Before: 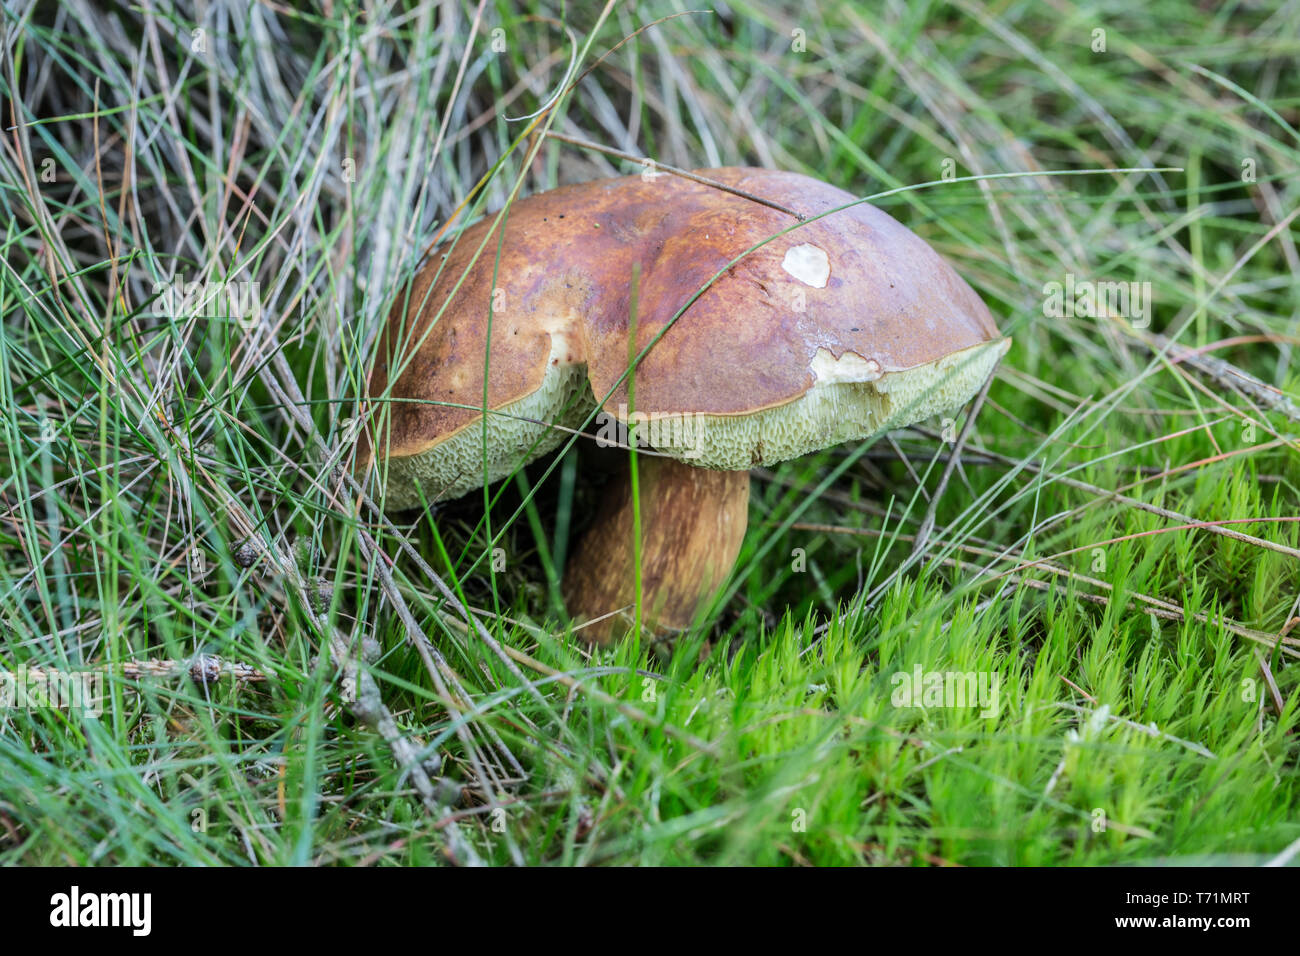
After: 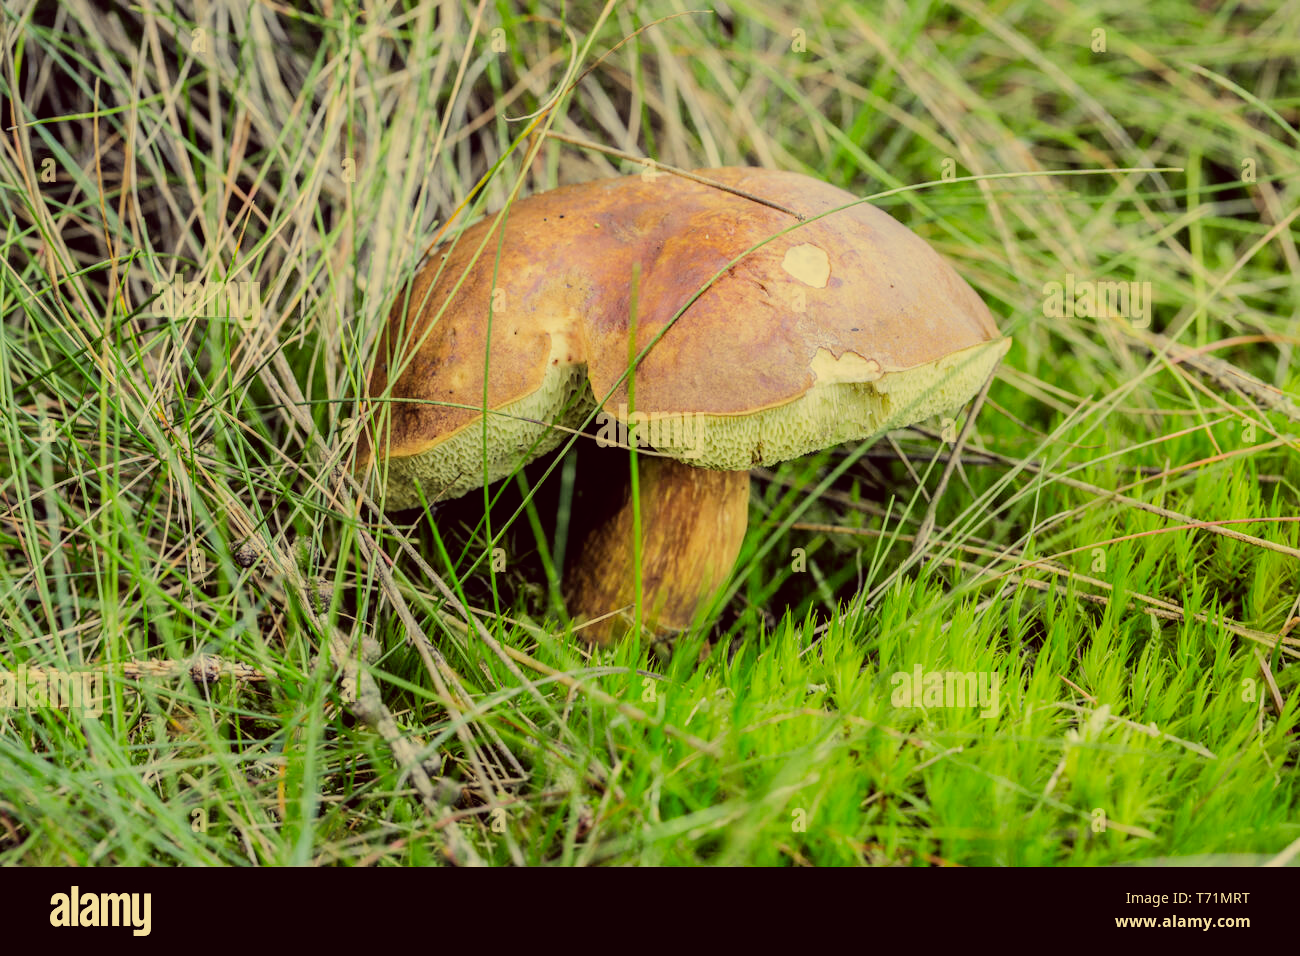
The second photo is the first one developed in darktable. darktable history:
filmic rgb: black relative exposure -8.45 EV, white relative exposure 4.69 EV, hardness 3.8
tone equalizer: -8 EV -0.421 EV, -7 EV -0.428 EV, -6 EV -0.297 EV, -5 EV -0.239 EV, -3 EV 0.221 EV, -2 EV 0.342 EV, -1 EV 0.397 EV, +0 EV 0.434 EV
color correction: highlights a* -0.533, highlights b* 39.79, shadows a* 9.34, shadows b* -0.832
